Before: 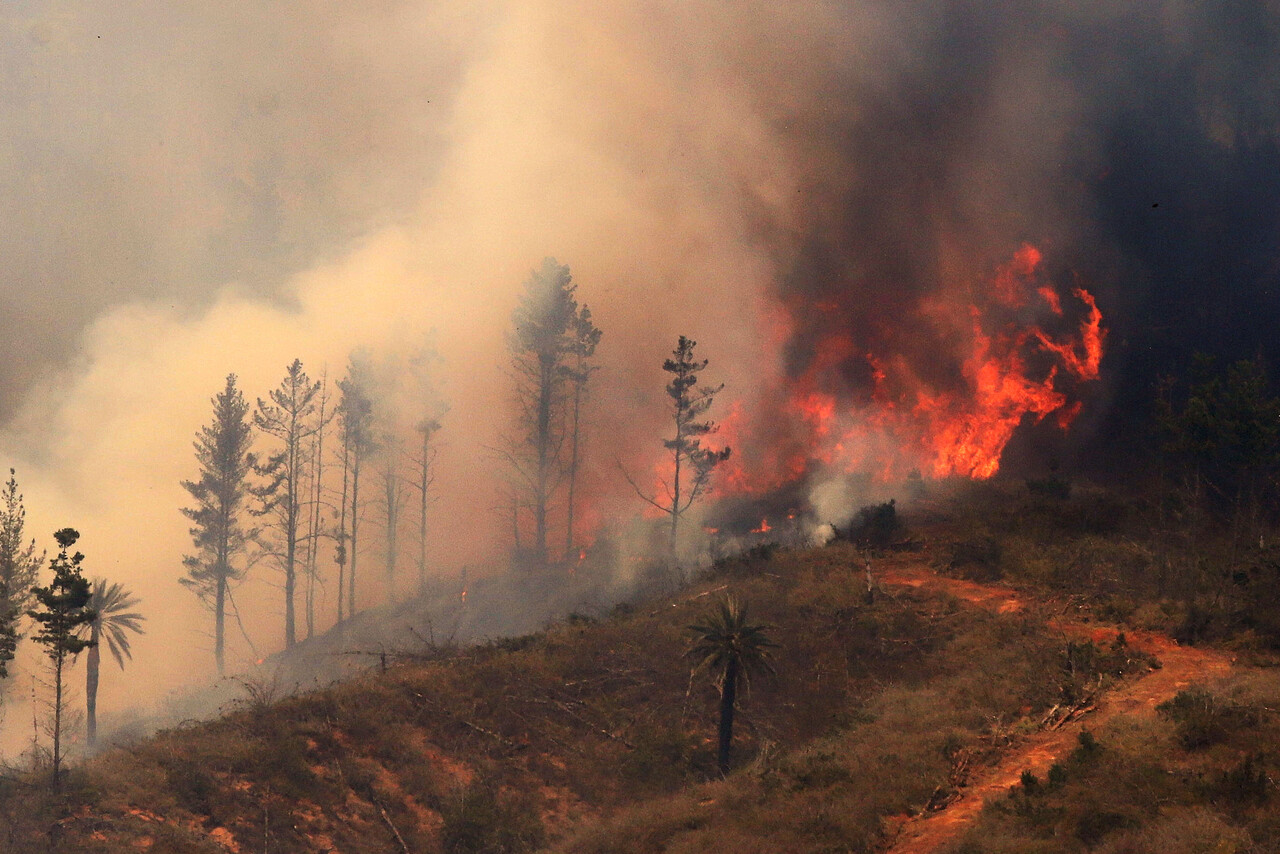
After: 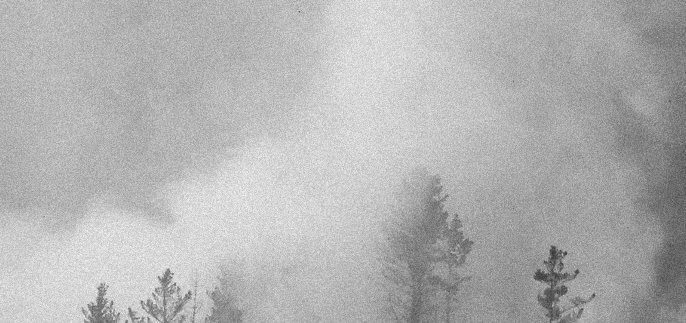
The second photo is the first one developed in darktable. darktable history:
crop: left 10.121%, top 10.631%, right 36.218%, bottom 51.526%
grain: strength 35%, mid-tones bias 0%
color correction: highlights a* 10.12, highlights b* 39.04, shadows a* 14.62, shadows b* 3.37
tone equalizer: -7 EV 0.15 EV, -6 EV 0.6 EV, -5 EV 1.15 EV, -4 EV 1.33 EV, -3 EV 1.15 EV, -2 EV 0.6 EV, -1 EV 0.15 EV, mask exposure compensation -0.5 EV
monochrome: a -6.99, b 35.61, size 1.4
